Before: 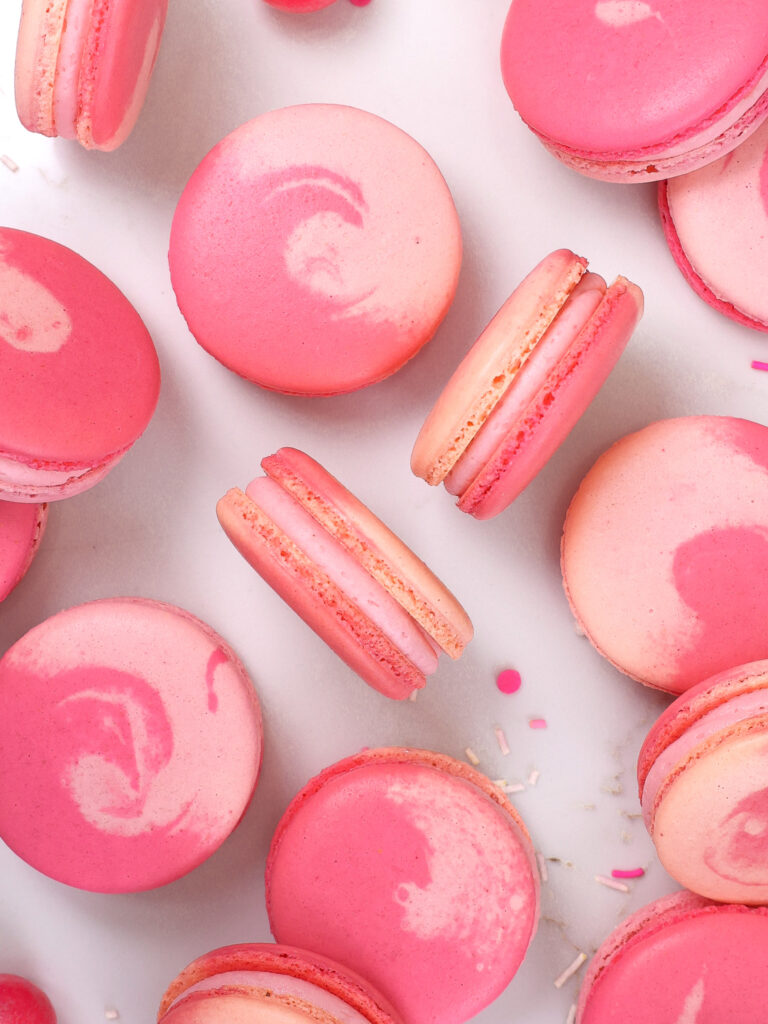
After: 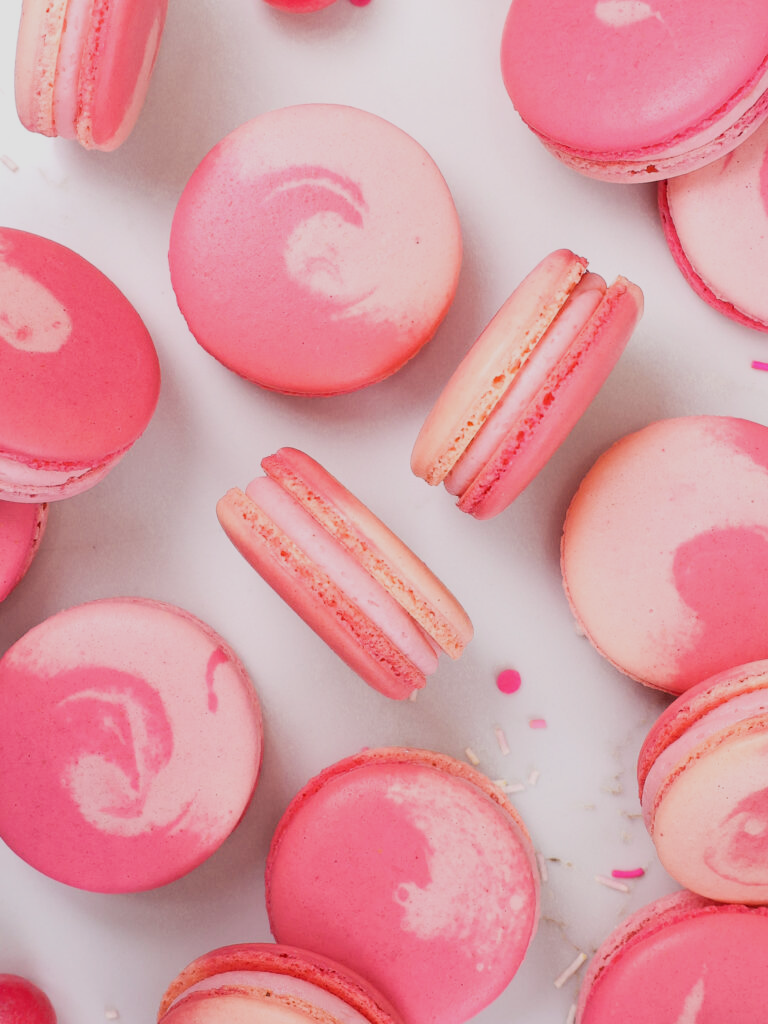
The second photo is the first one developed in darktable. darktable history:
filmic rgb: black relative exposure -5.13 EV, white relative exposure 3.96 EV, hardness 2.9, contrast 1.19, highlights saturation mix -30.72%
